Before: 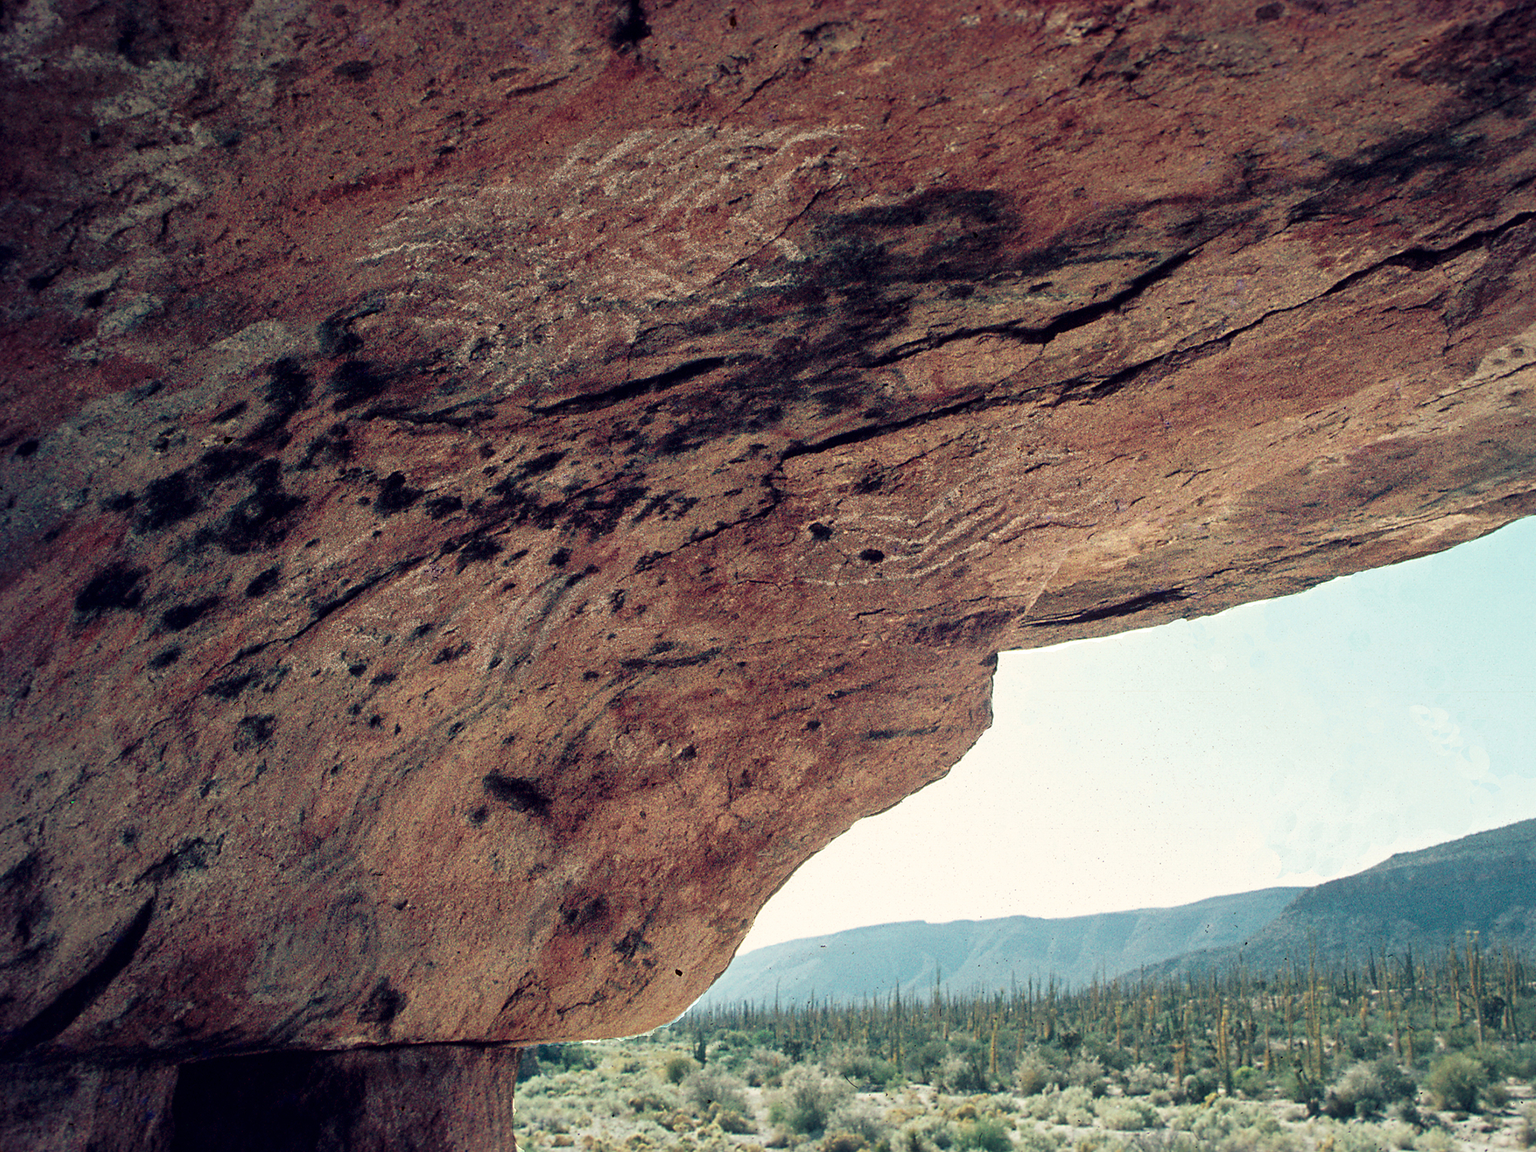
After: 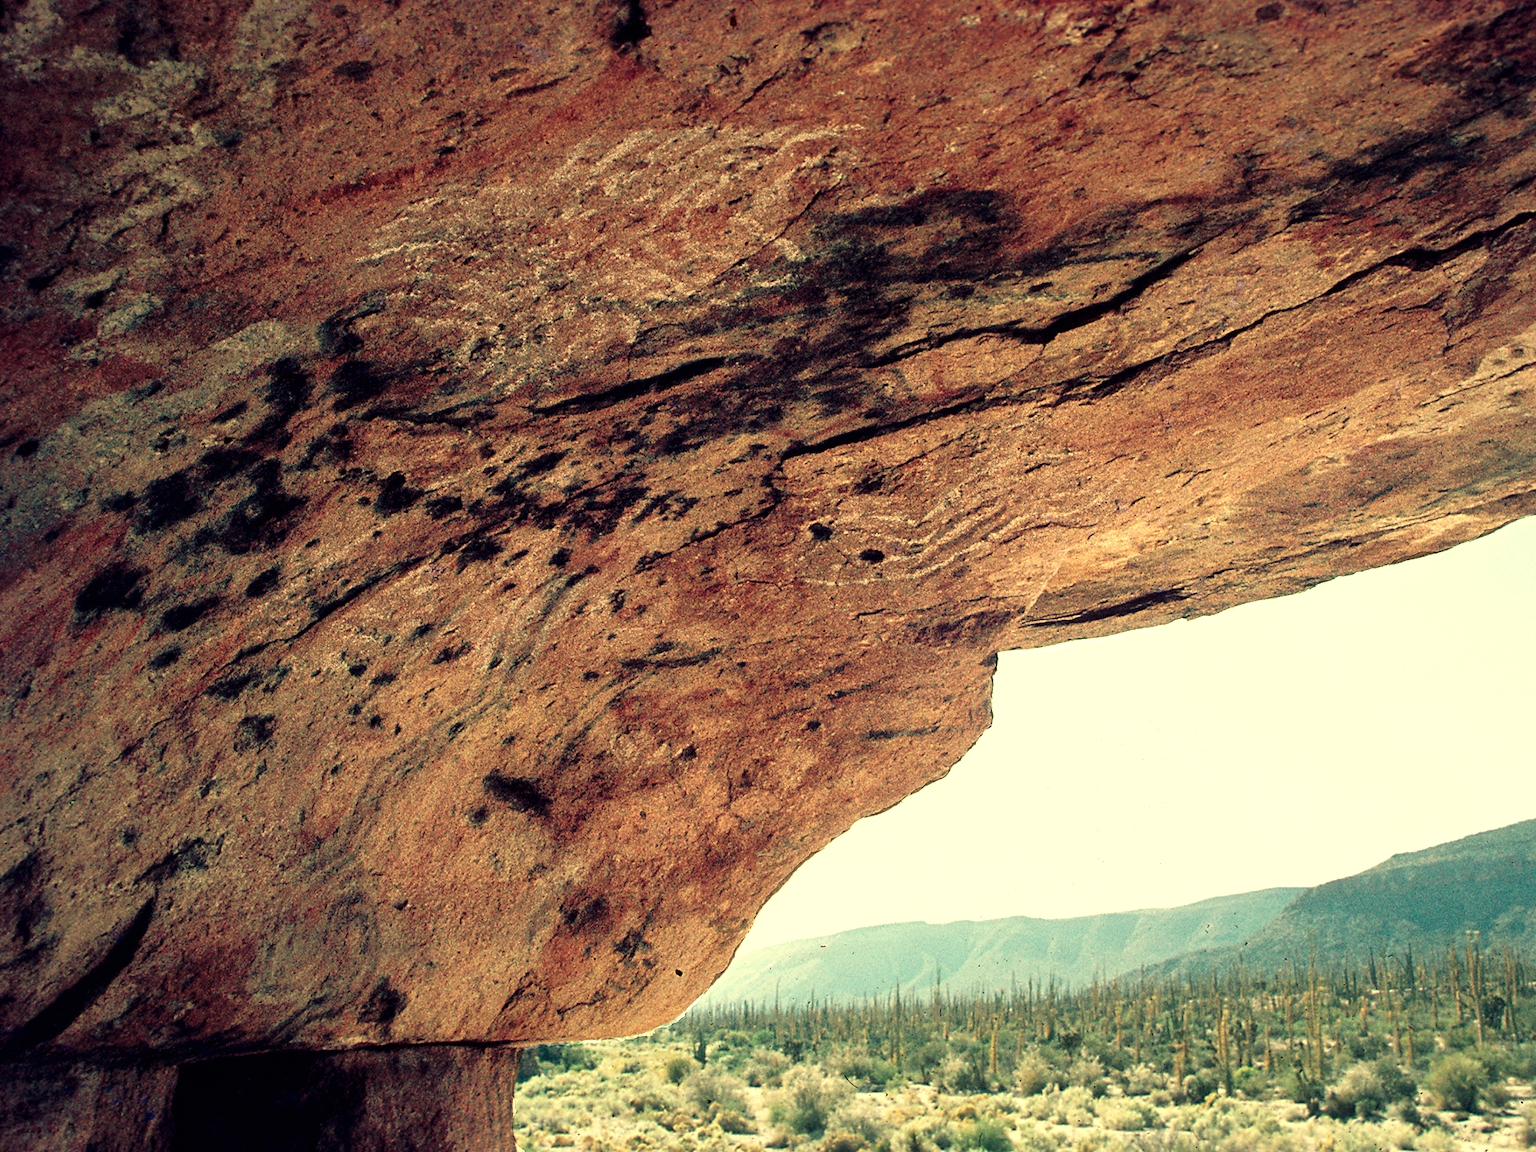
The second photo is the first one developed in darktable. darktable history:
white balance: red 1.08, blue 0.791
exposure: black level correction 0, exposure 0.5 EV, compensate highlight preservation false
